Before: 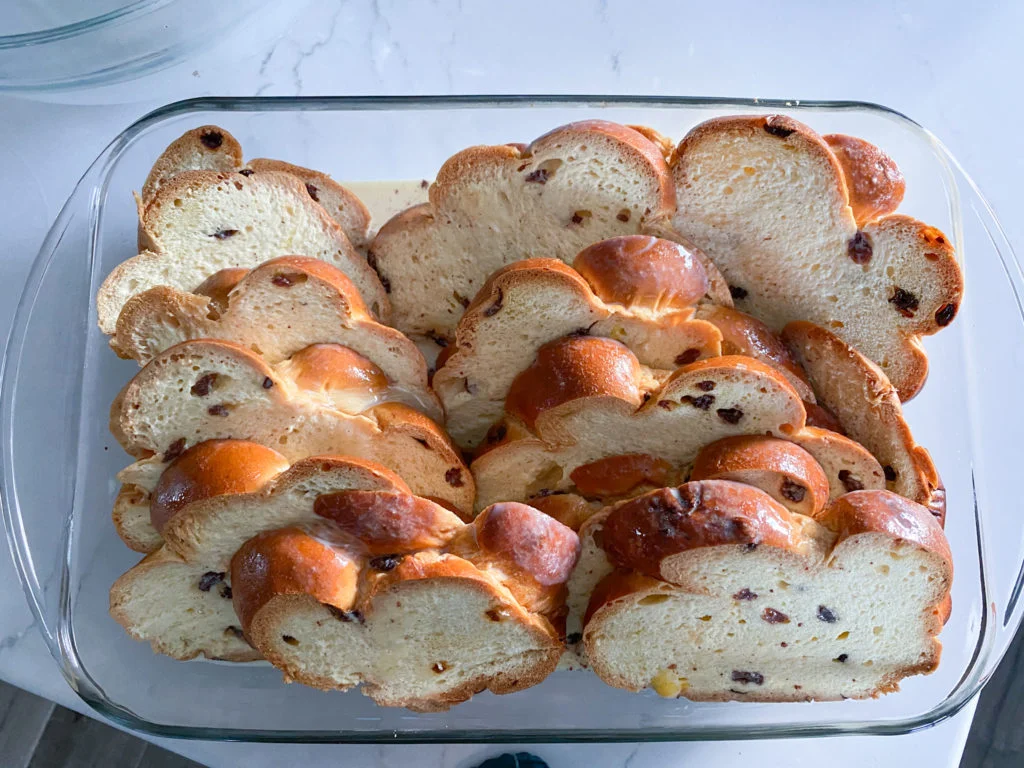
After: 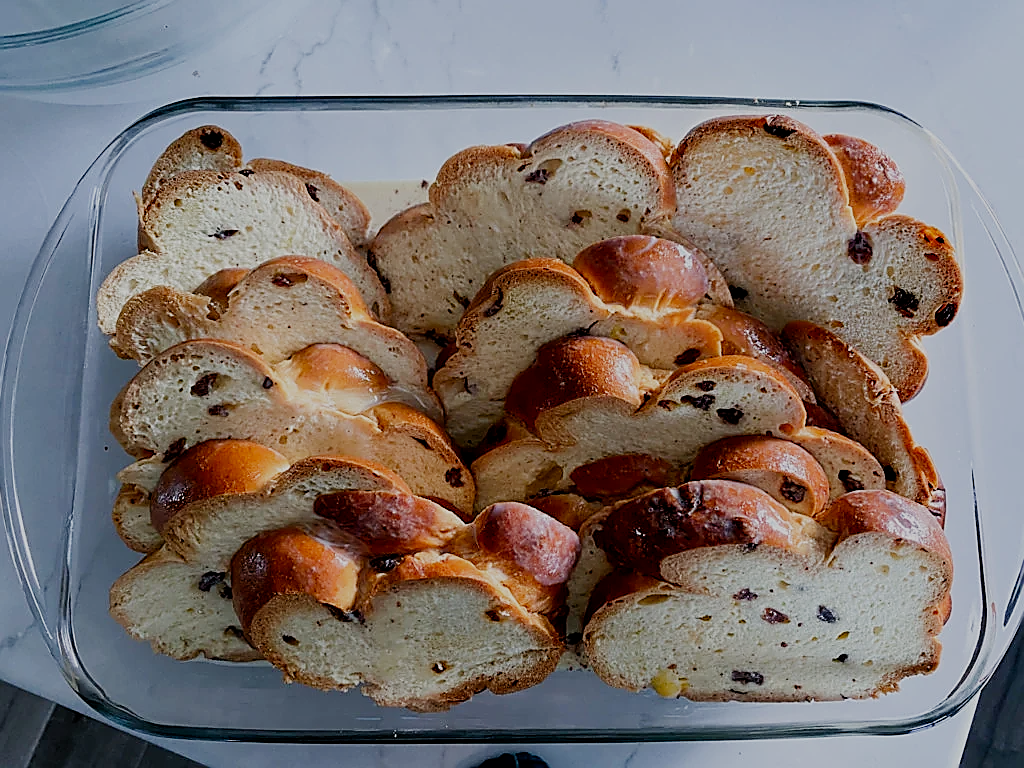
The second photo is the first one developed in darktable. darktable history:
sharpen: radius 1.4, amount 1.25, threshold 0.7
filmic rgb: middle gray luminance 29%, black relative exposure -10.3 EV, white relative exposure 5.5 EV, threshold 6 EV, target black luminance 0%, hardness 3.95, latitude 2.04%, contrast 1.132, highlights saturation mix 5%, shadows ↔ highlights balance 15.11%, preserve chrominance no, color science v3 (2019), use custom middle-gray values true, iterations of high-quality reconstruction 0, enable highlight reconstruction true
